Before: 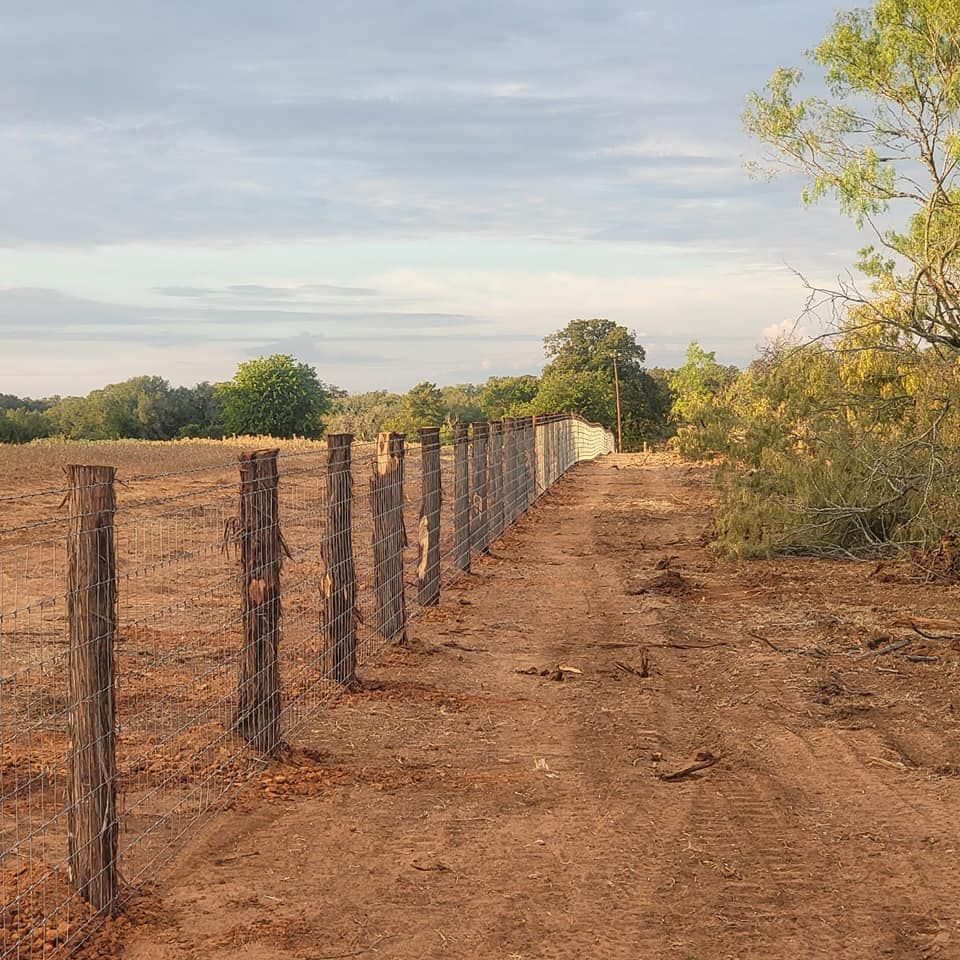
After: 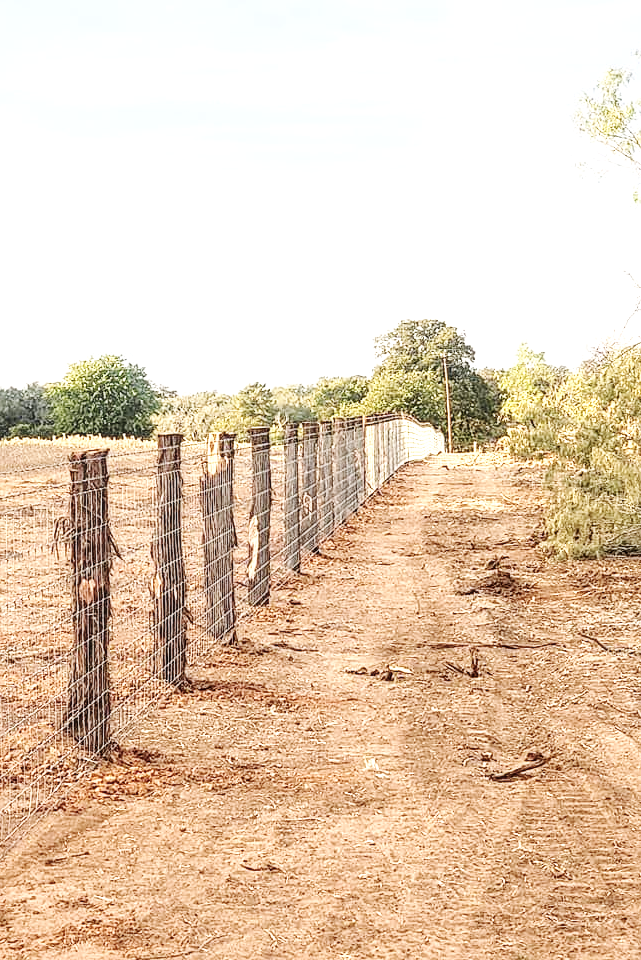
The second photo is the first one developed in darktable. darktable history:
exposure: black level correction 0, exposure 1.001 EV, compensate highlight preservation false
local contrast: on, module defaults
sharpen: amount 0.217
base curve: curves: ch0 [(0, 0) (0.036, 0.025) (0.121, 0.166) (0.206, 0.329) (0.605, 0.79) (1, 1)], preserve colors none
crop and rotate: left 17.776%, right 15.36%
contrast brightness saturation: contrast 0.104, saturation -0.298
